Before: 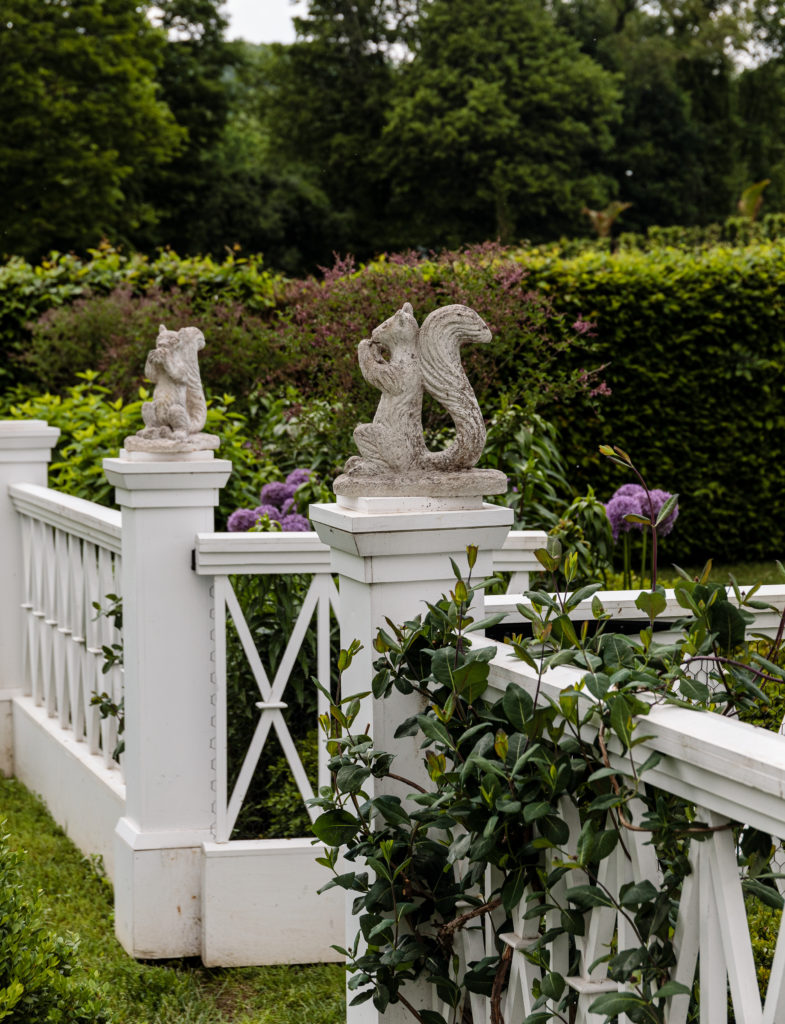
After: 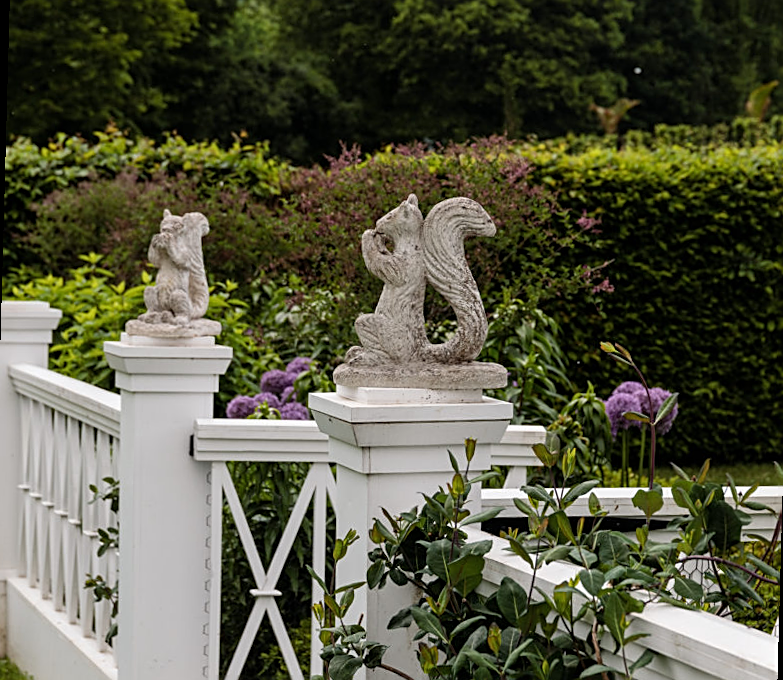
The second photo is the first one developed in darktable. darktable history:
sharpen: on, module defaults
rotate and perspective: rotation 1.57°, crop left 0.018, crop right 0.982, crop top 0.039, crop bottom 0.961
crop and rotate: top 8.293%, bottom 20.996%
